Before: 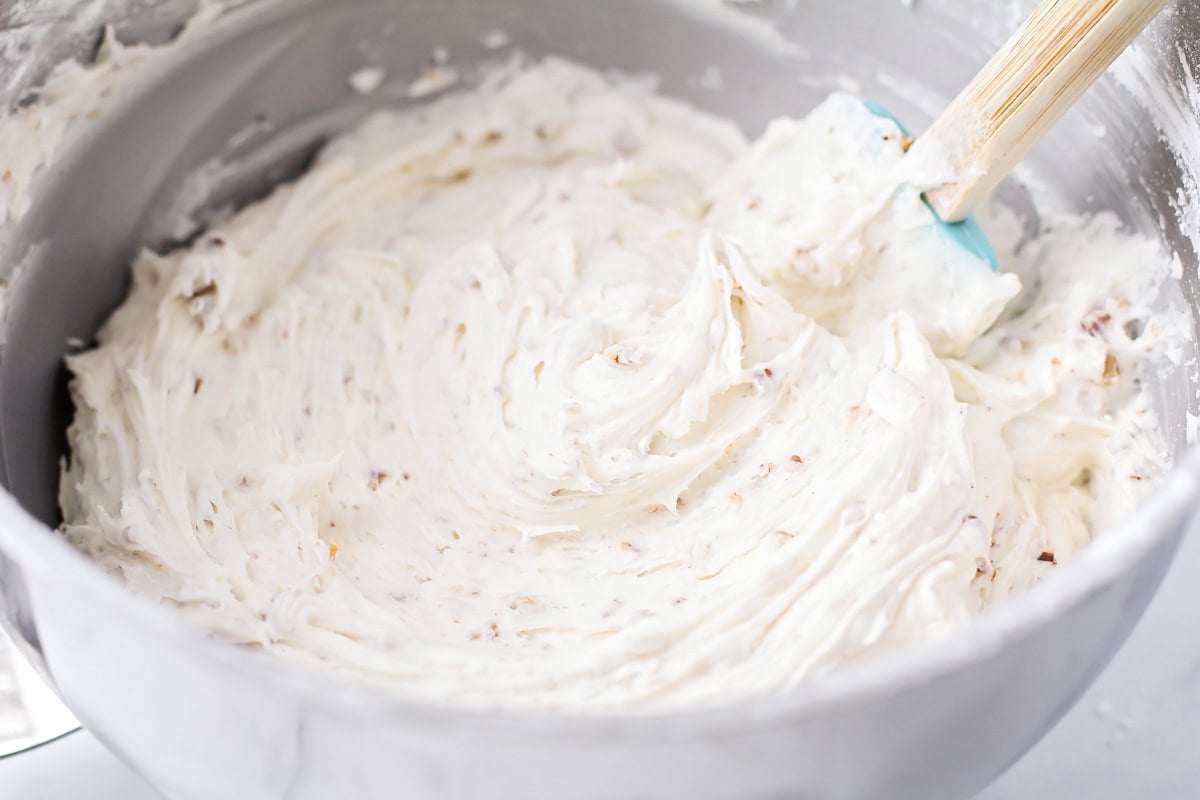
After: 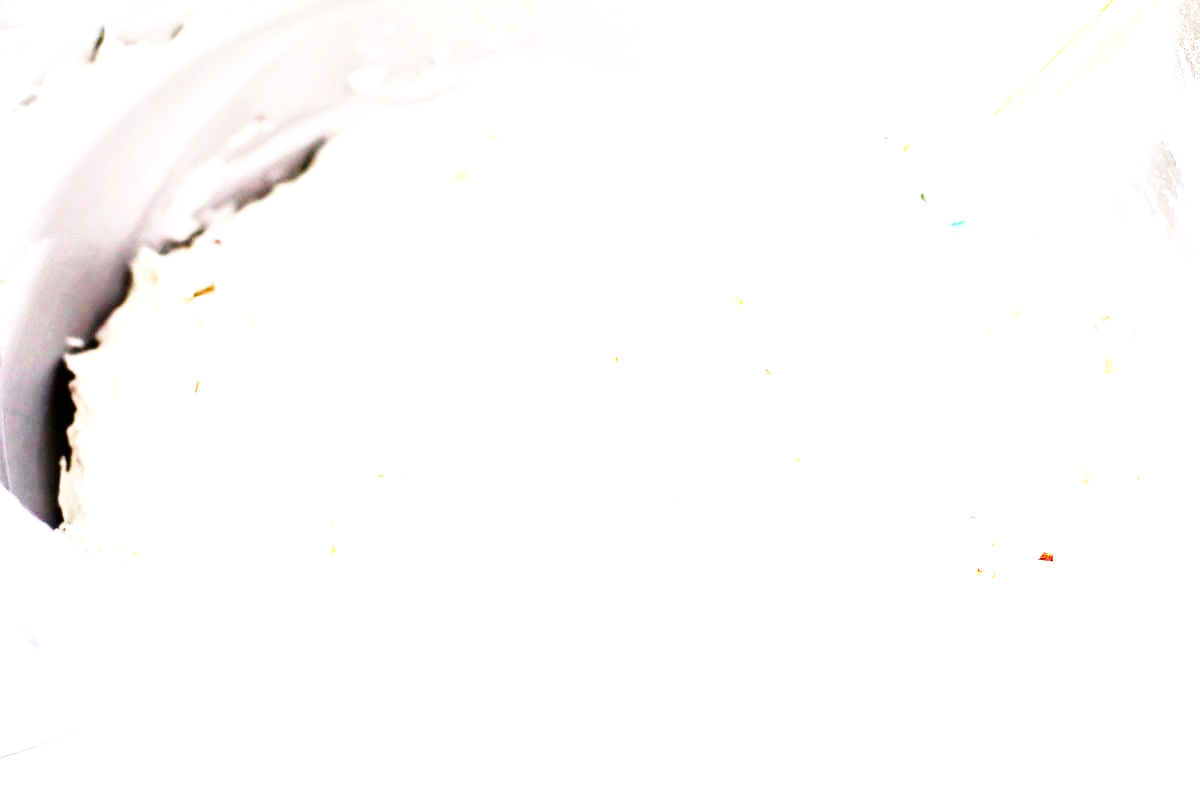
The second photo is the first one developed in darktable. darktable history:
color balance rgb: perceptual saturation grading › global saturation 18.987%, perceptual brilliance grading › global brilliance 22.011%, perceptual brilliance grading › shadows -34.189%
base curve: curves: ch0 [(0, 0) (0, 0) (0.002, 0.001) (0.008, 0.003) (0.019, 0.011) (0.037, 0.037) (0.064, 0.11) (0.102, 0.232) (0.152, 0.379) (0.216, 0.524) (0.296, 0.665) (0.394, 0.789) (0.512, 0.881) (0.651, 0.945) (0.813, 0.986) (1, 1)], preserve colors none
contrast brightness saturation: contrast 0.133, brightness -0.055, saturation 0.154
exposure: black level correction 0, exposure 1 EV, compensate highlight preservation false
